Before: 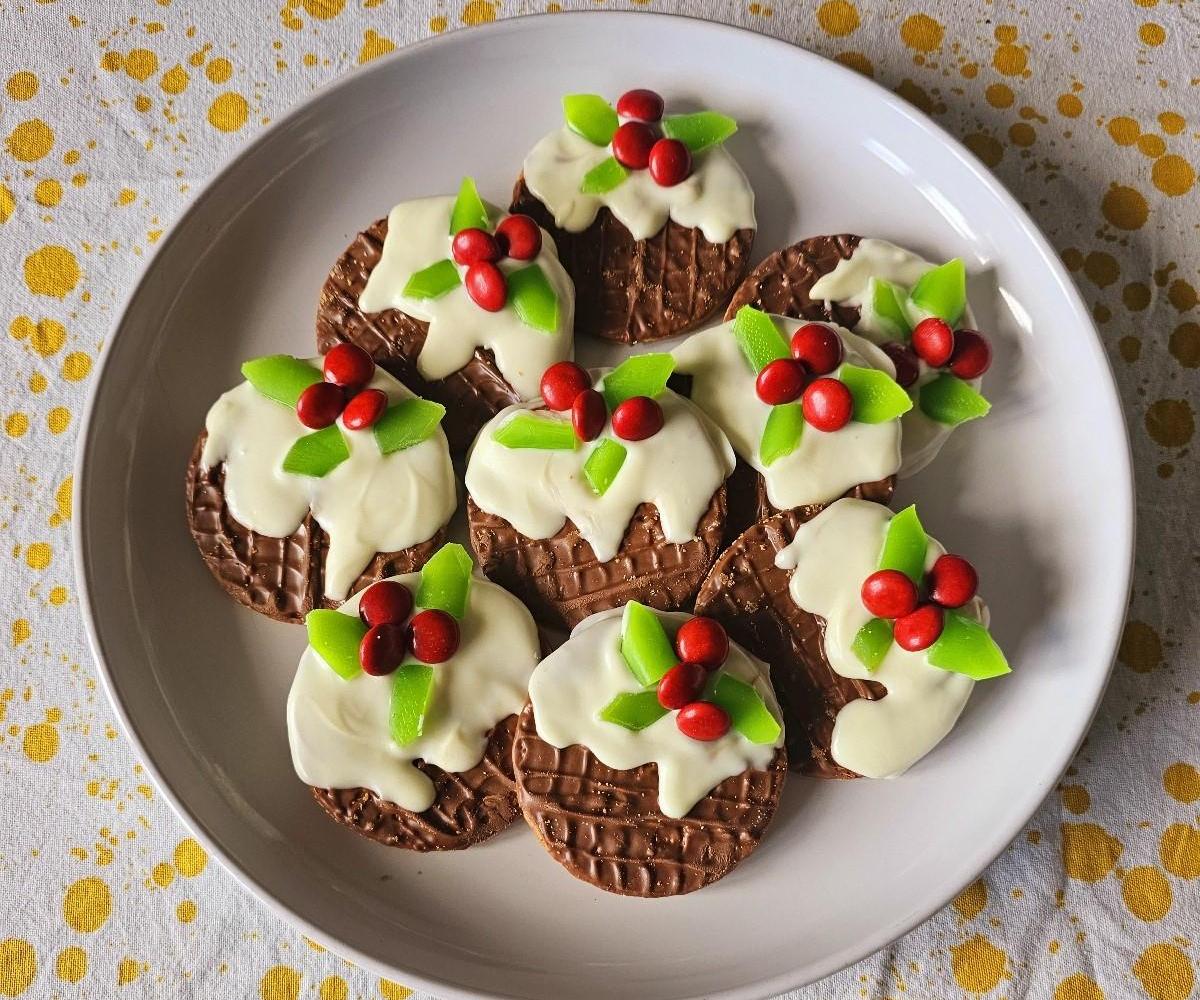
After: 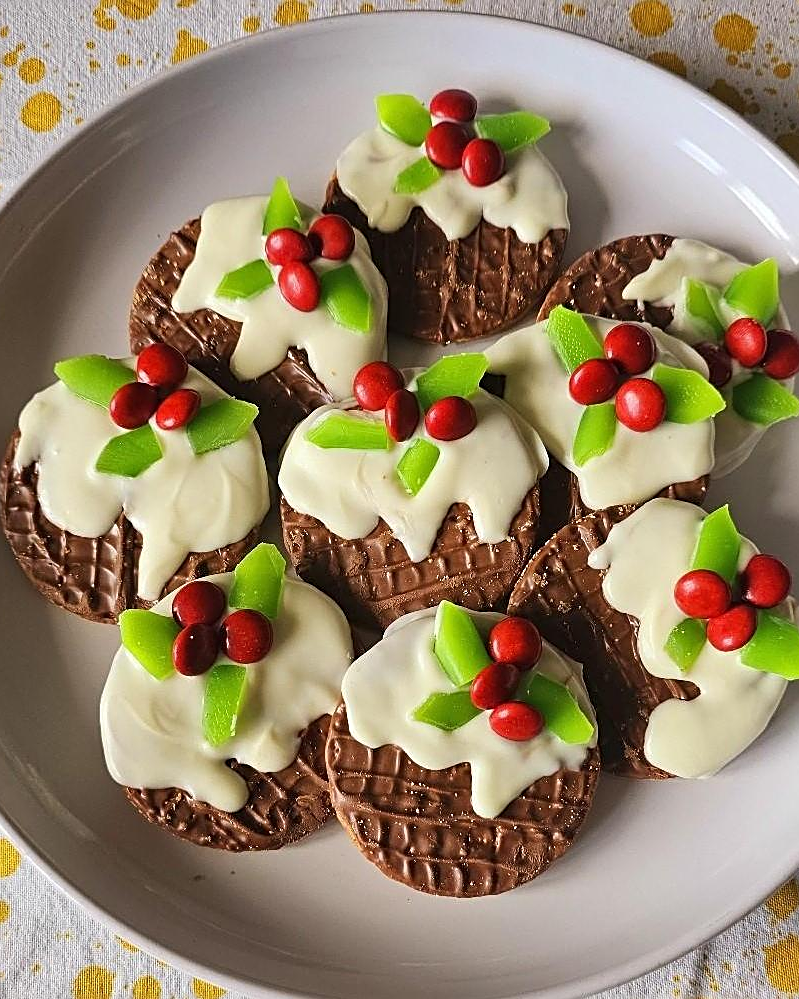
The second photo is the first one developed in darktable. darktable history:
sharpen: on, module defaults
crop and rotate: left 15.609%, right 17.725%
